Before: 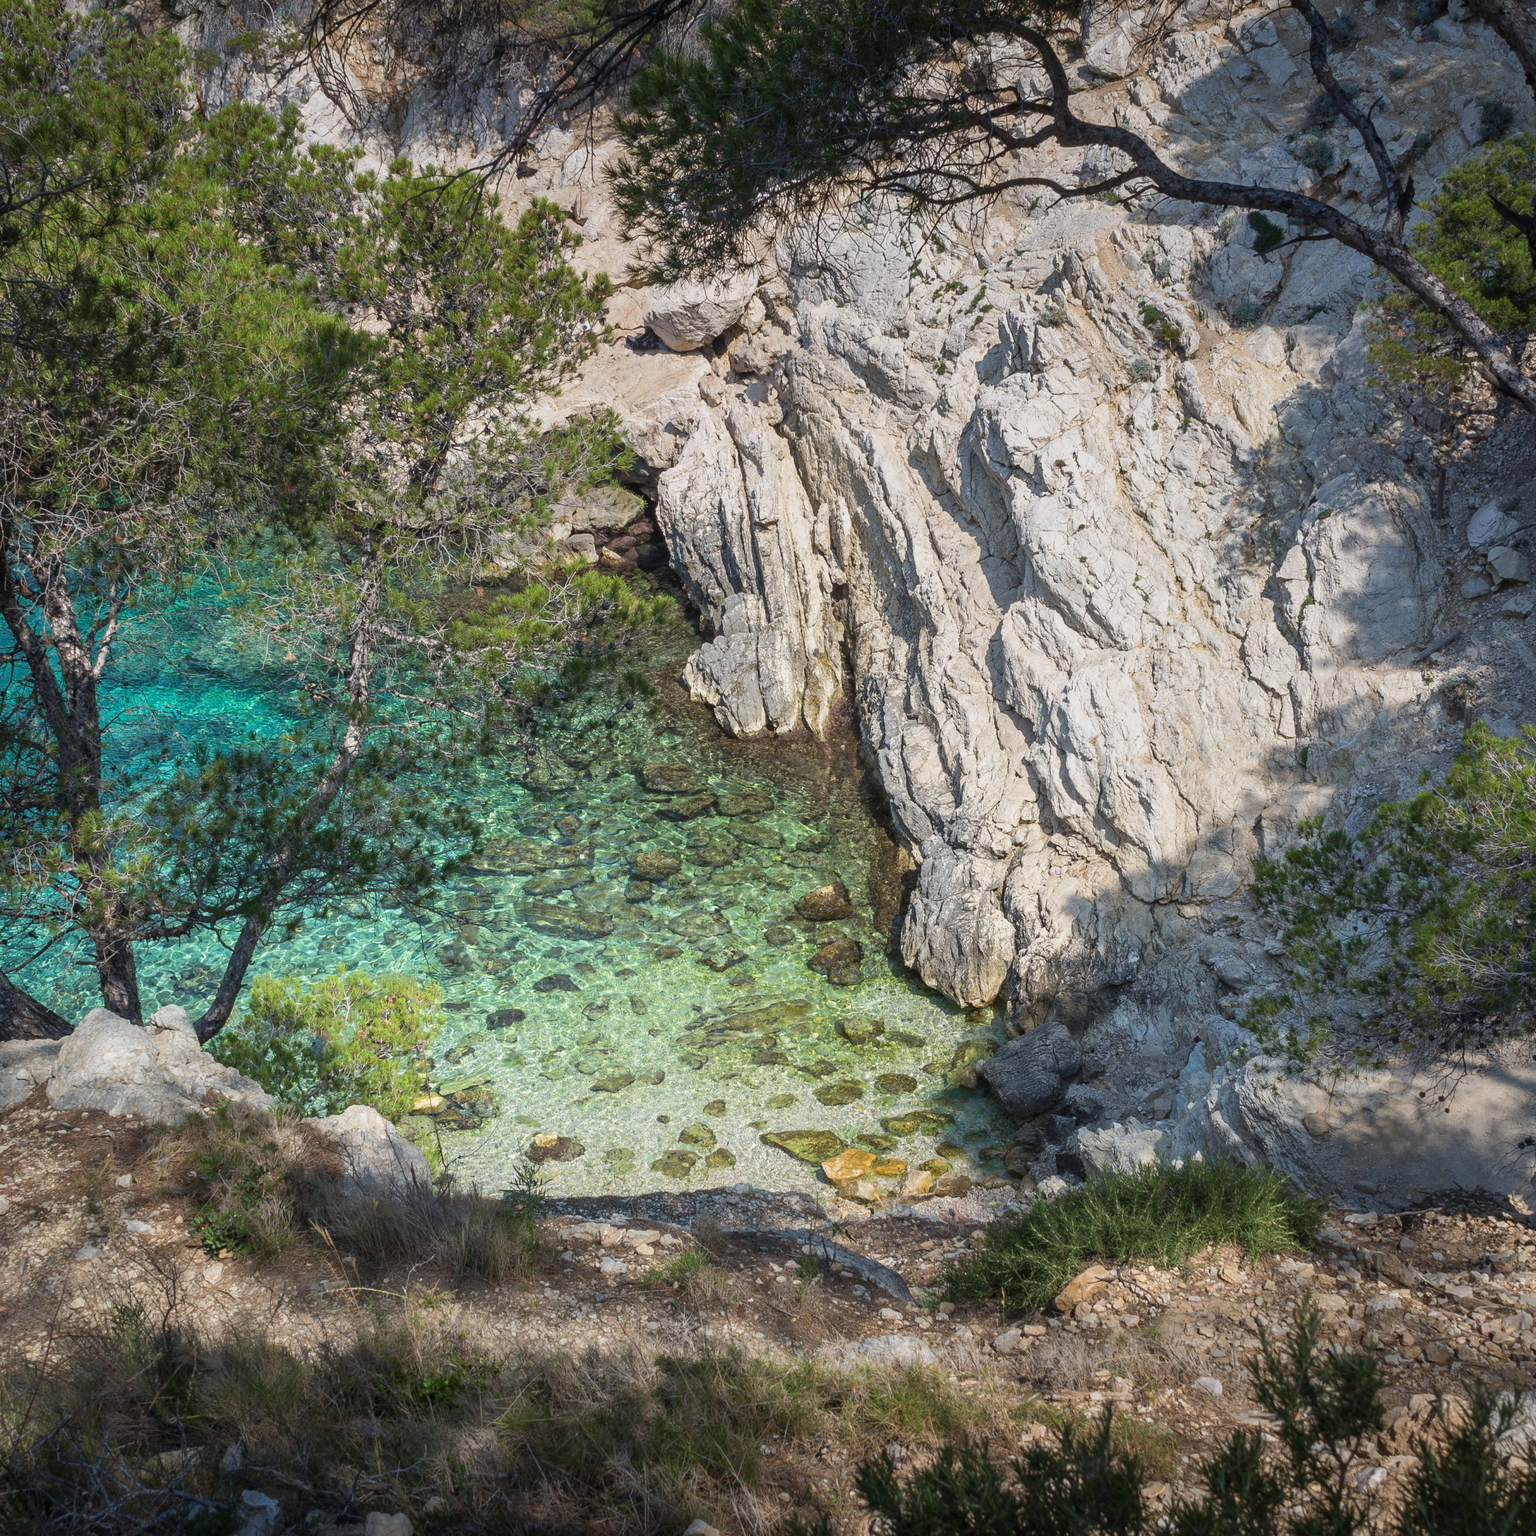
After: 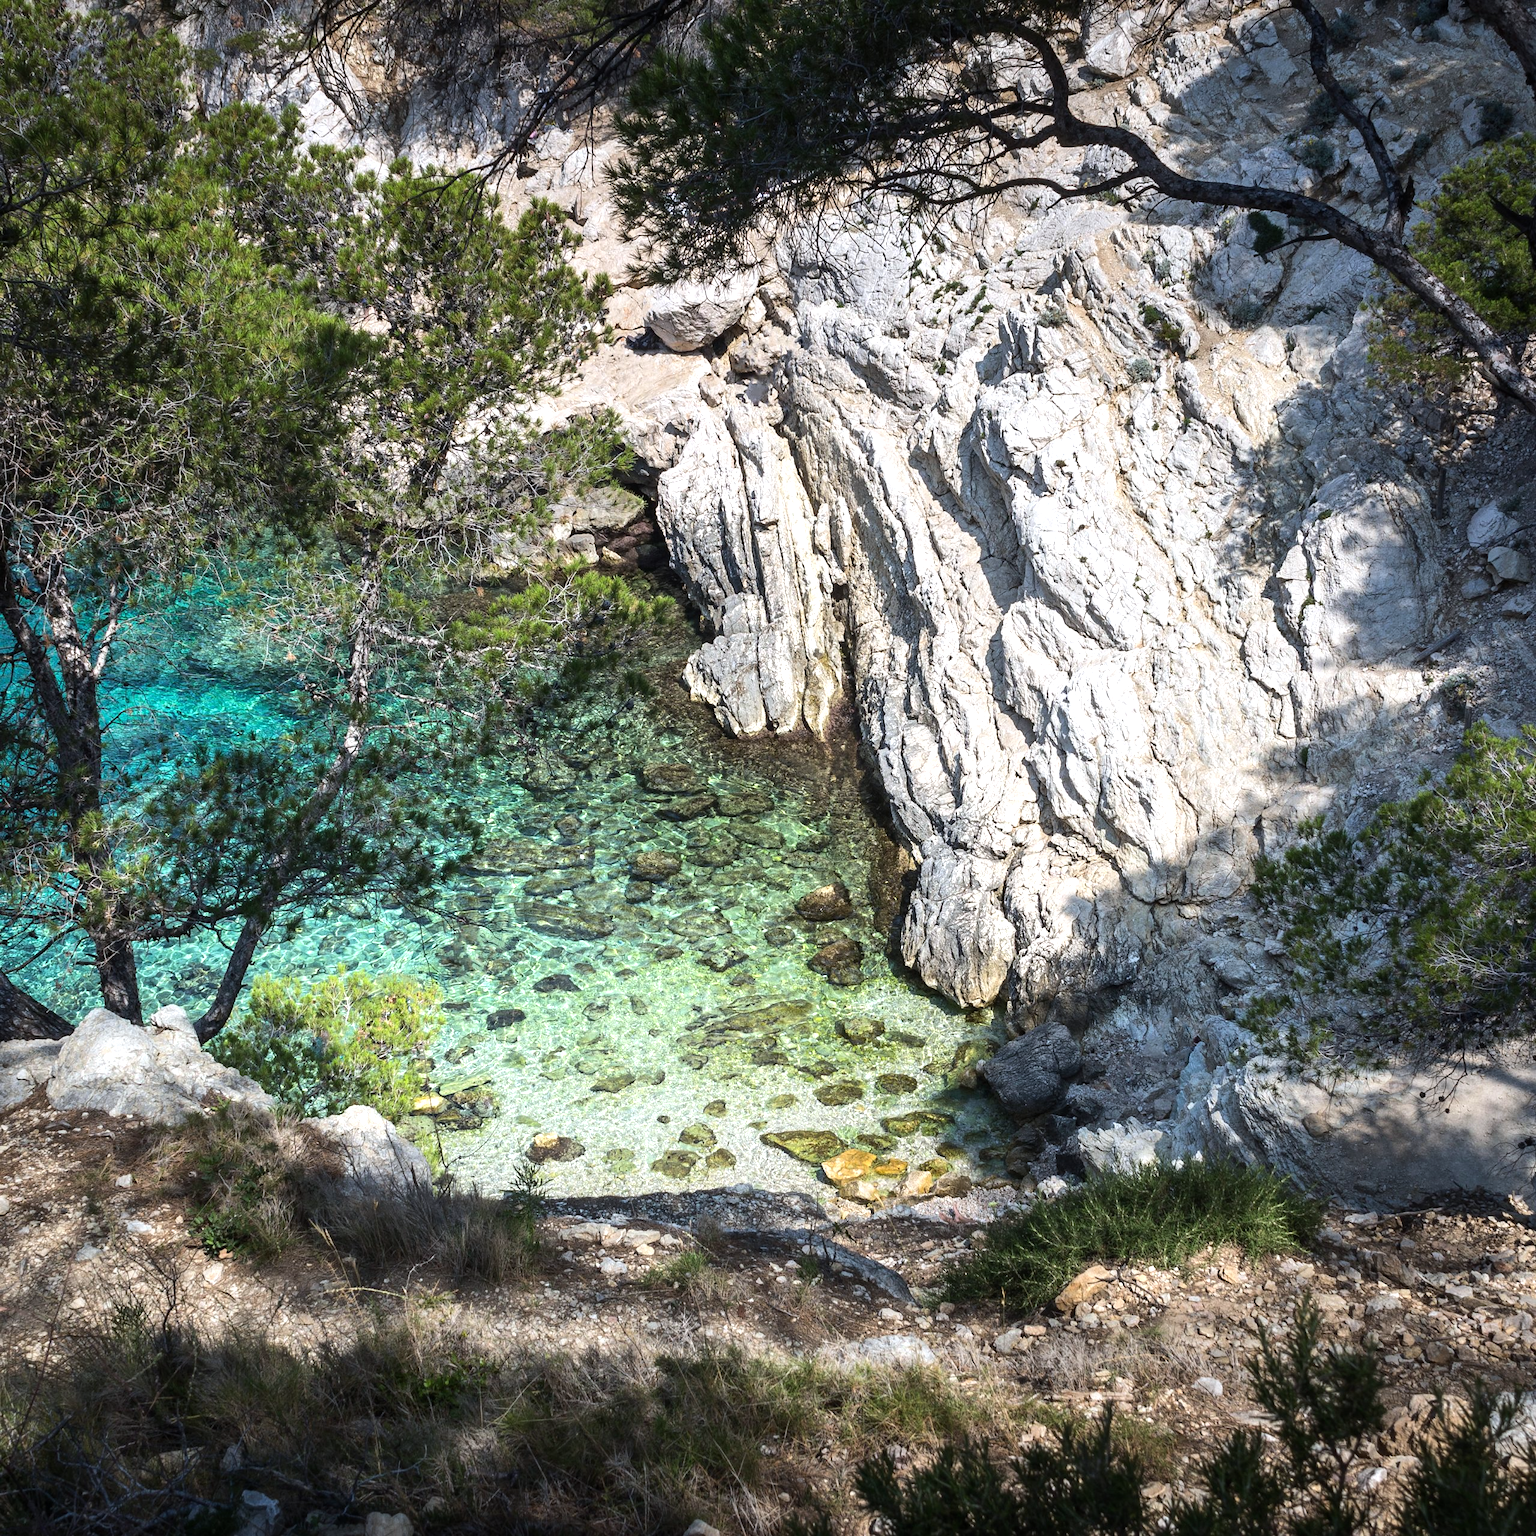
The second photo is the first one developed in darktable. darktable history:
white balance: red 0.98, blue 1.034
tone equalizer: -8 EV -0.75 EV, -7 EV -0.7 EV, -6 EV -0.6 EV, -5 EV -0.4 EV, -3 EV 0.4 EV, -2 EV 0.6 EV, -1 EV 0.7 EV, +0 EV 0.75 EV, edges refinement/feathering 500, mask exposure compensation -1.57 EV, preserve details no
